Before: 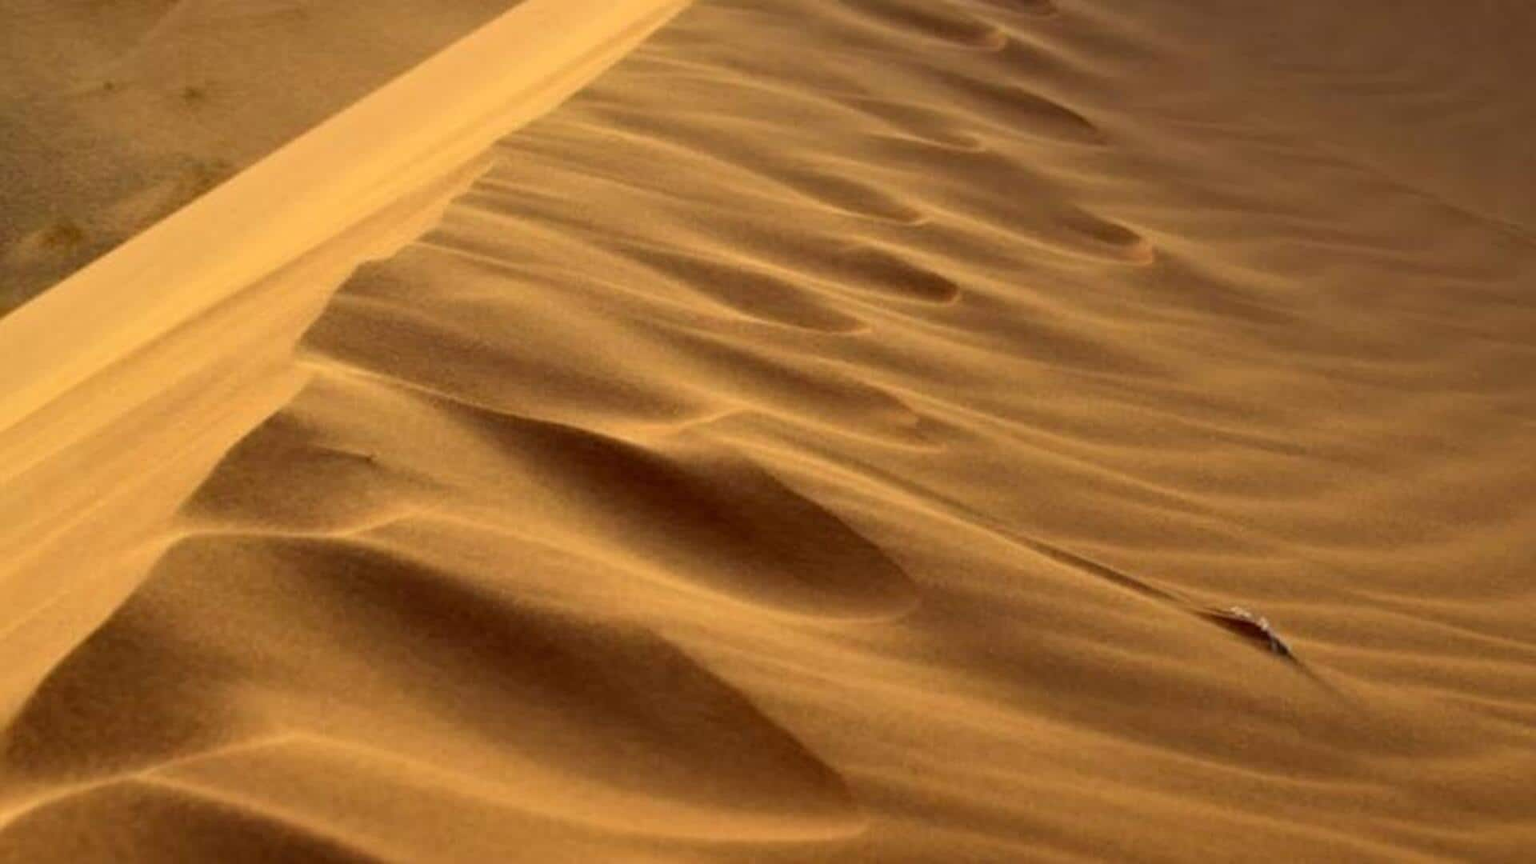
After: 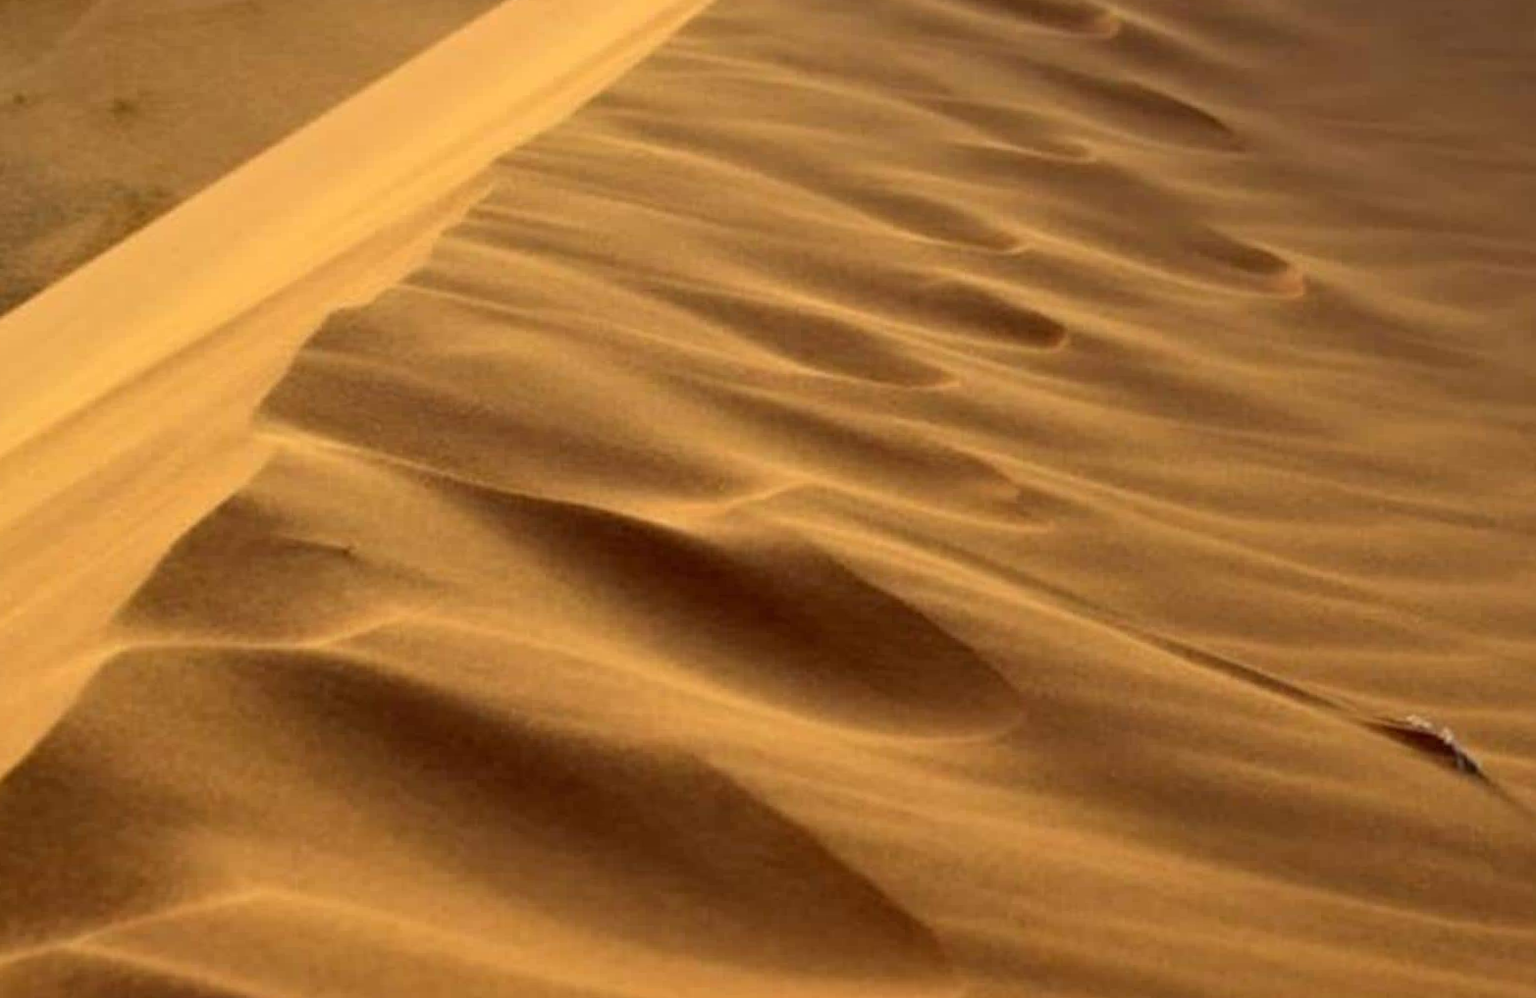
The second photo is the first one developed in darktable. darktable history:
crop and rotate: angle 0.939°, left 4.432%, top 0.491%, right 11.672%, bottom 2.522%
